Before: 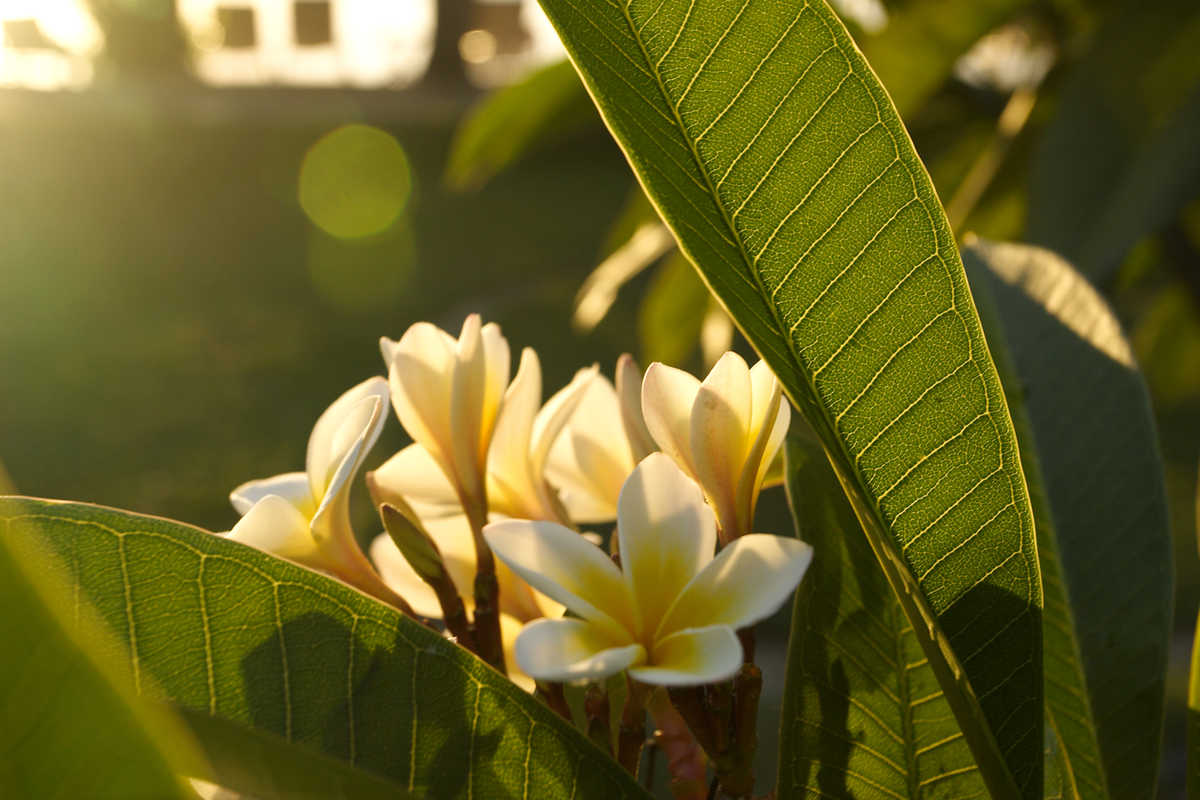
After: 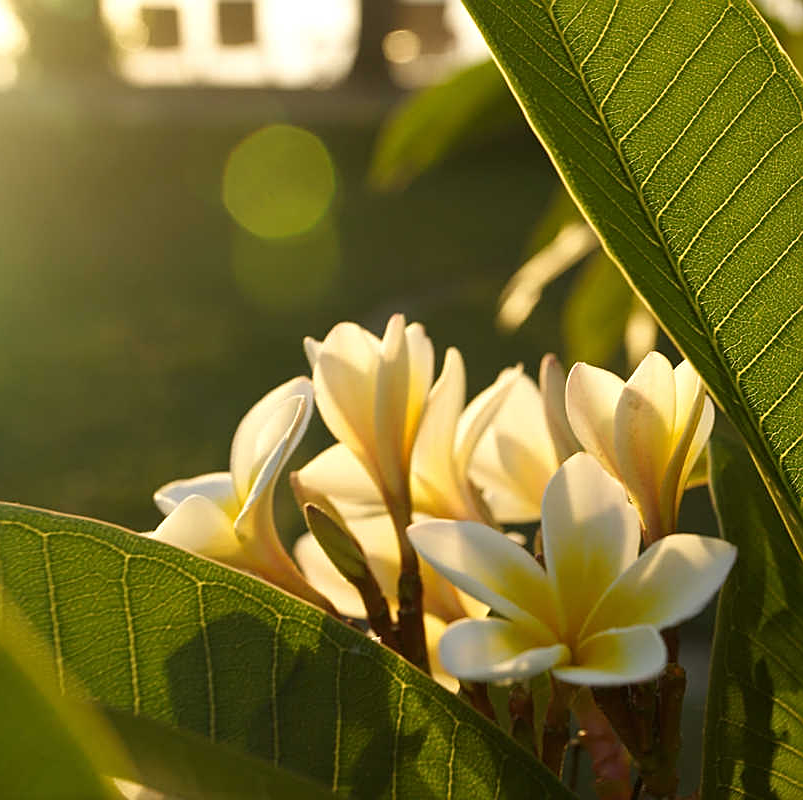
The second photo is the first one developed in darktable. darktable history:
crop and rotate: left 6.416%, right 26.611%
sharpen: on, module defaults
